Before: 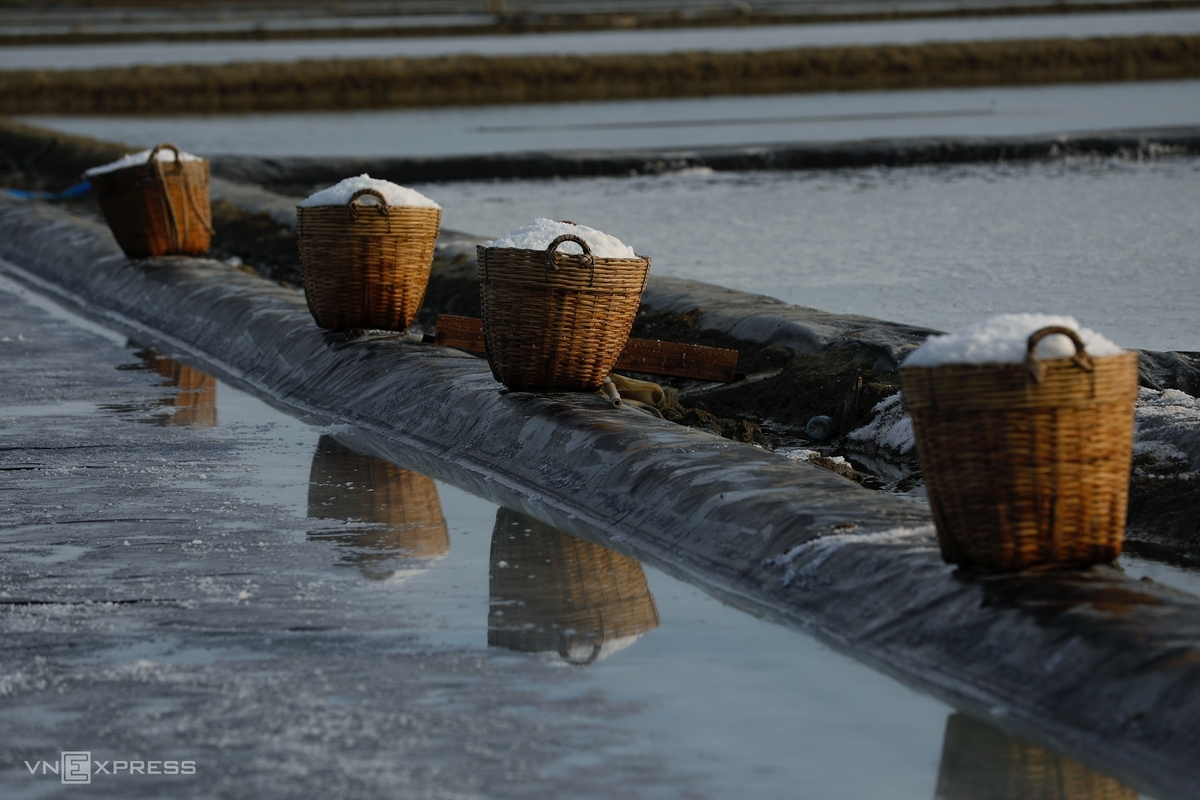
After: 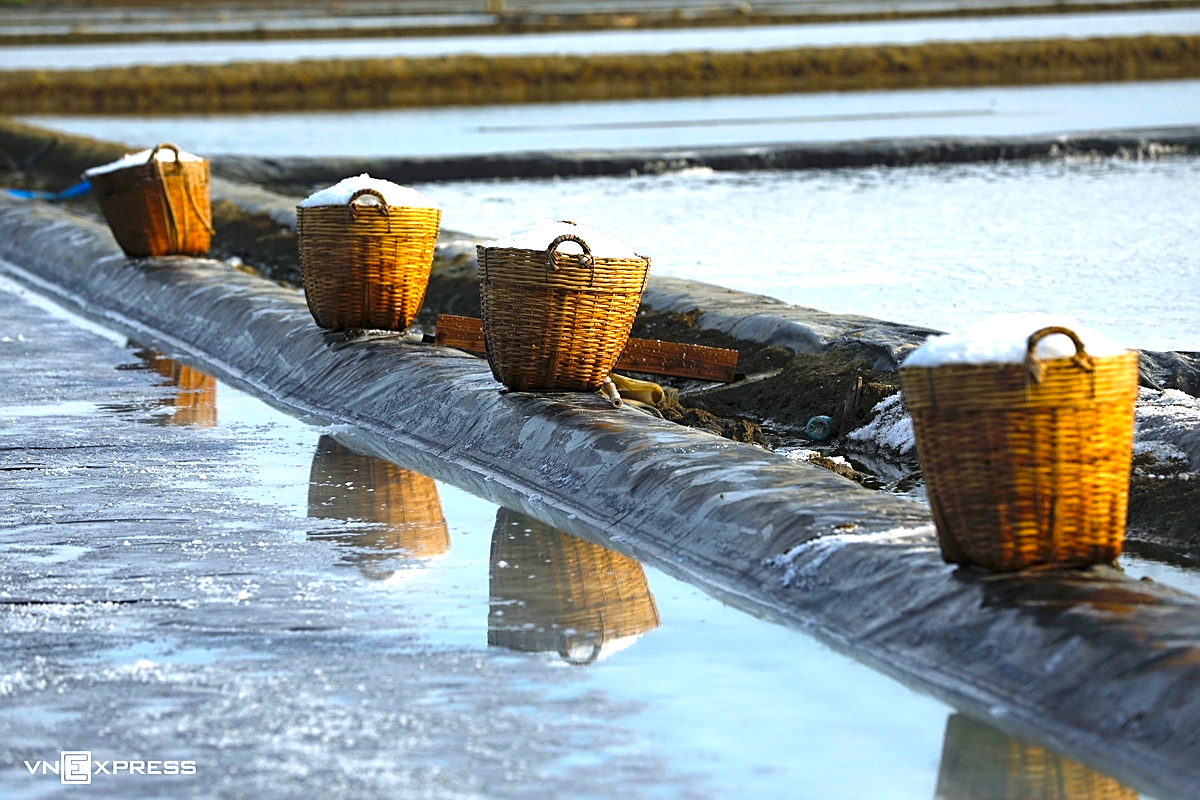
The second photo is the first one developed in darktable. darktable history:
sharpen: on, module defaults
color balance rgb: white fulcrum 0.091 EV, linear chroma grading › global chroma 19.413%, perceptual saturation grading › global saturation -0.047%, global vibrance 32.701%
exposure: black level correction 0, exposure 1.931 EV, compensate highlight preservation false
